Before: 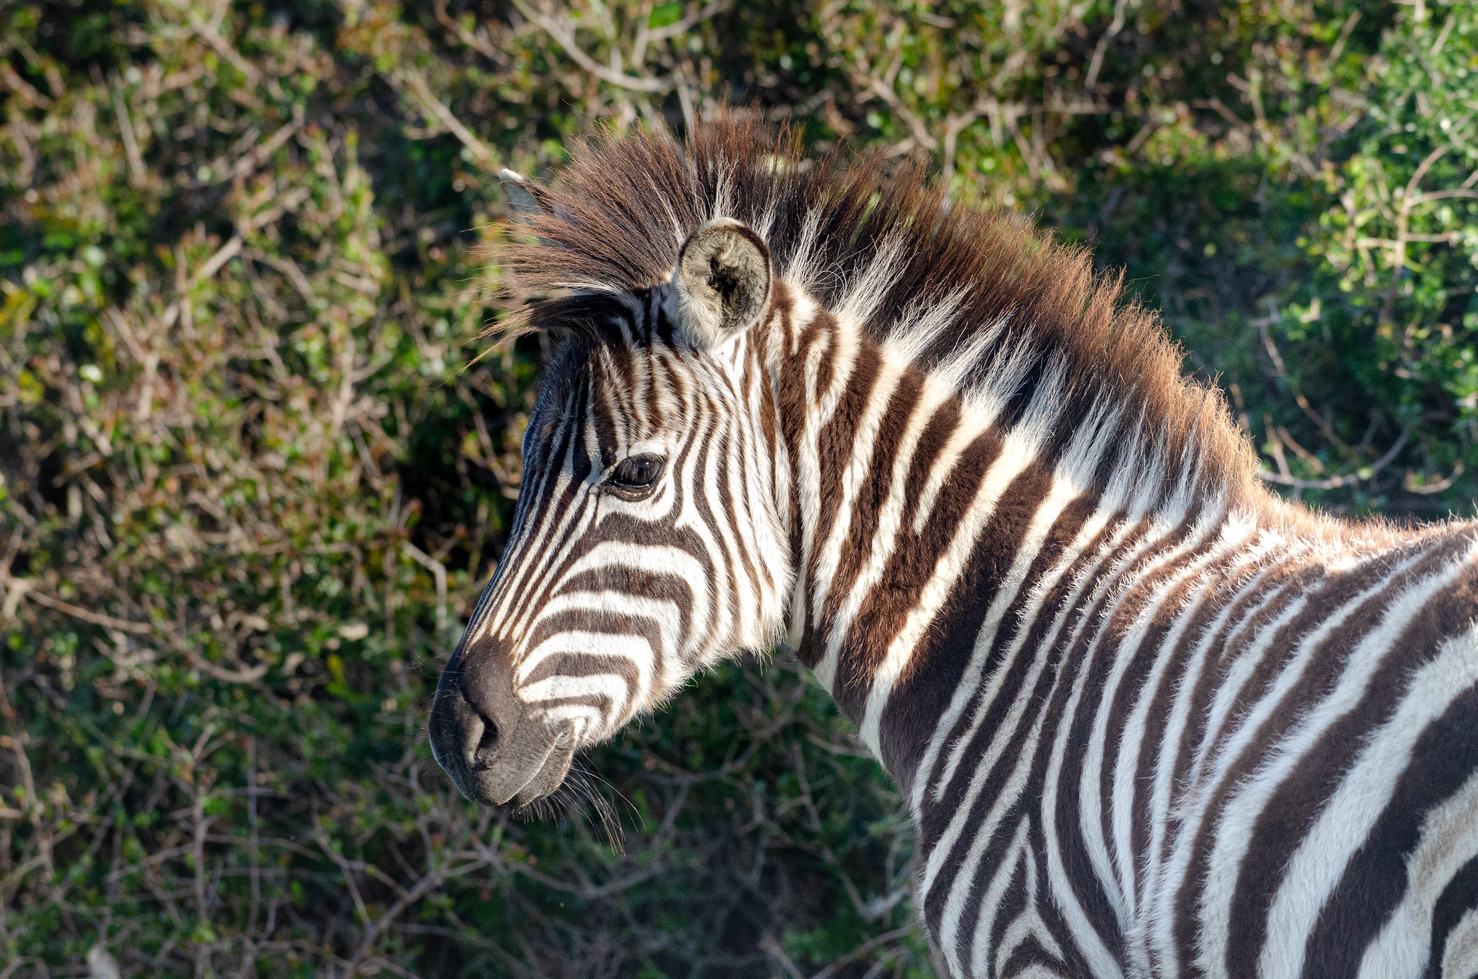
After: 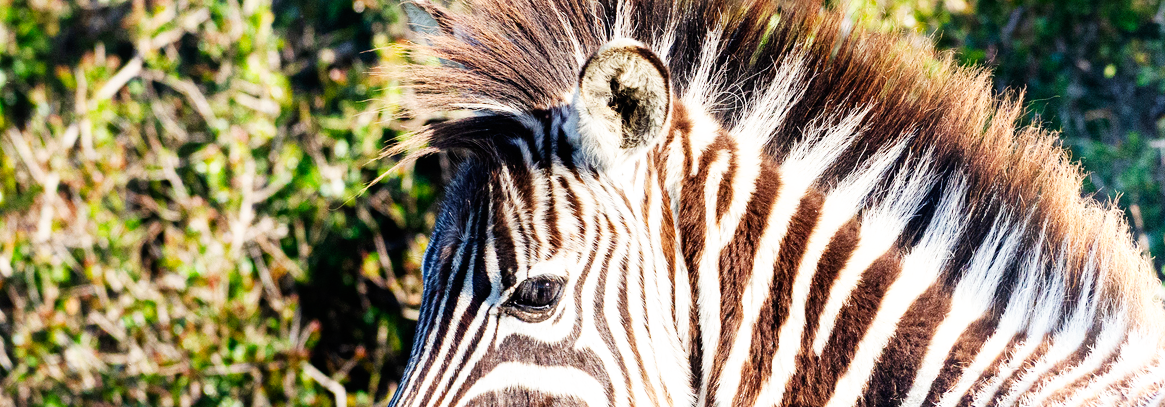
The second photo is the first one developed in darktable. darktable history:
crop: left 6.793%, top 18.35%, right 14.34%, bottom 39.992%
base curve: curves: ch0 [(0, 0) (0.007, 0.004) (0.027, 0.03) (0.046, 0.07) (0.207, 0.54) (0.442, 0.872) (0.673, 0.972) (1, 1)], preserve colors none
